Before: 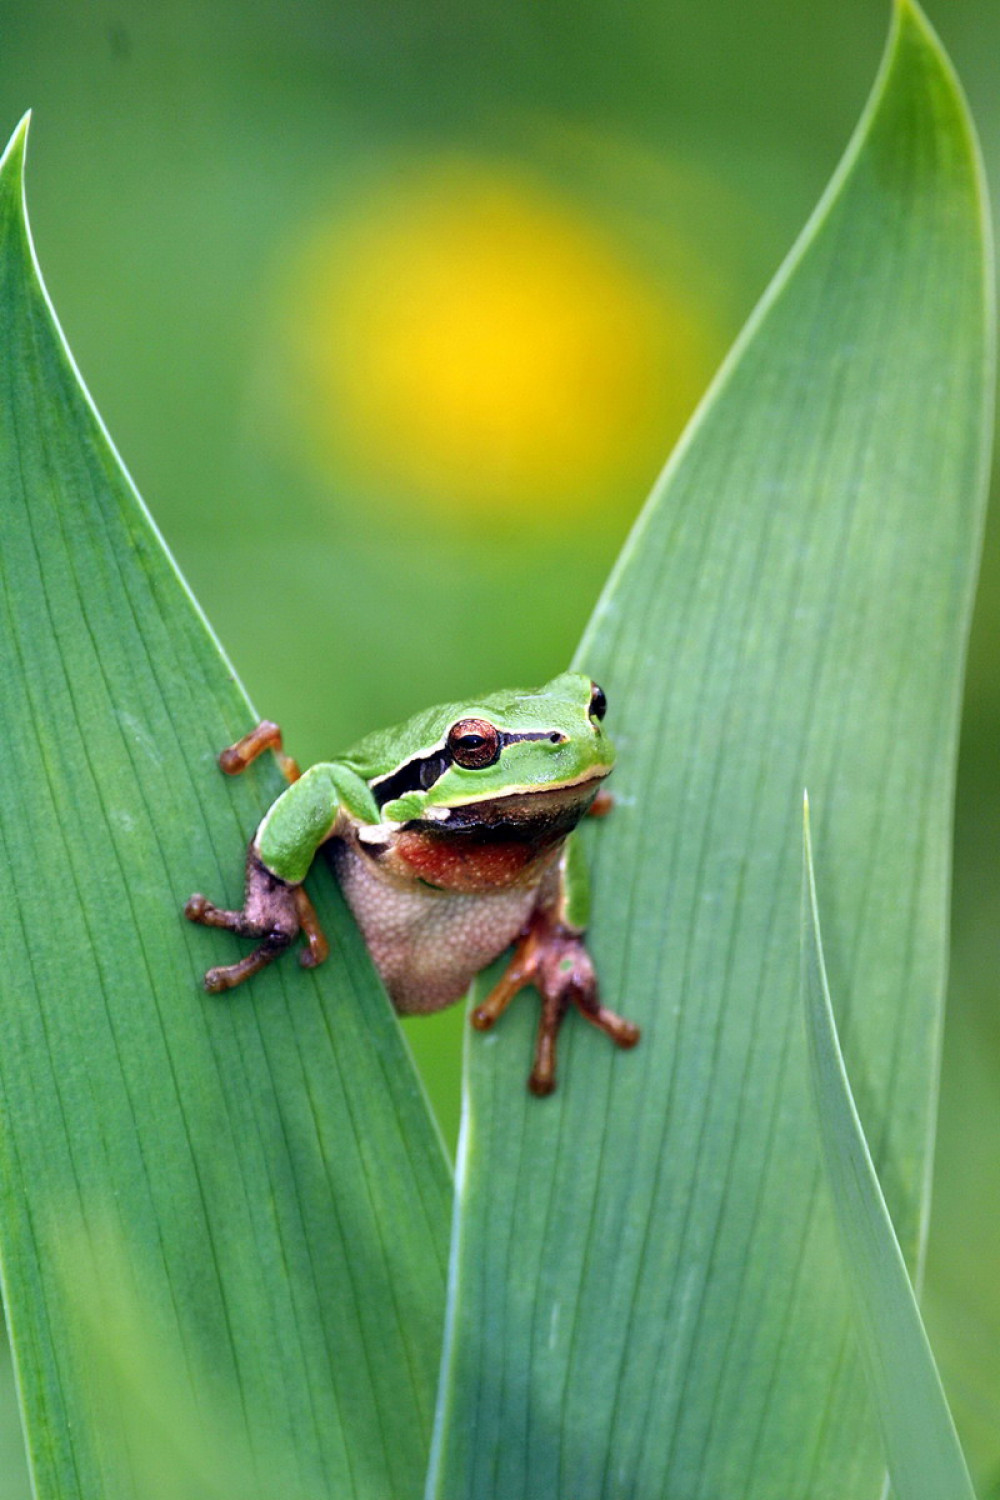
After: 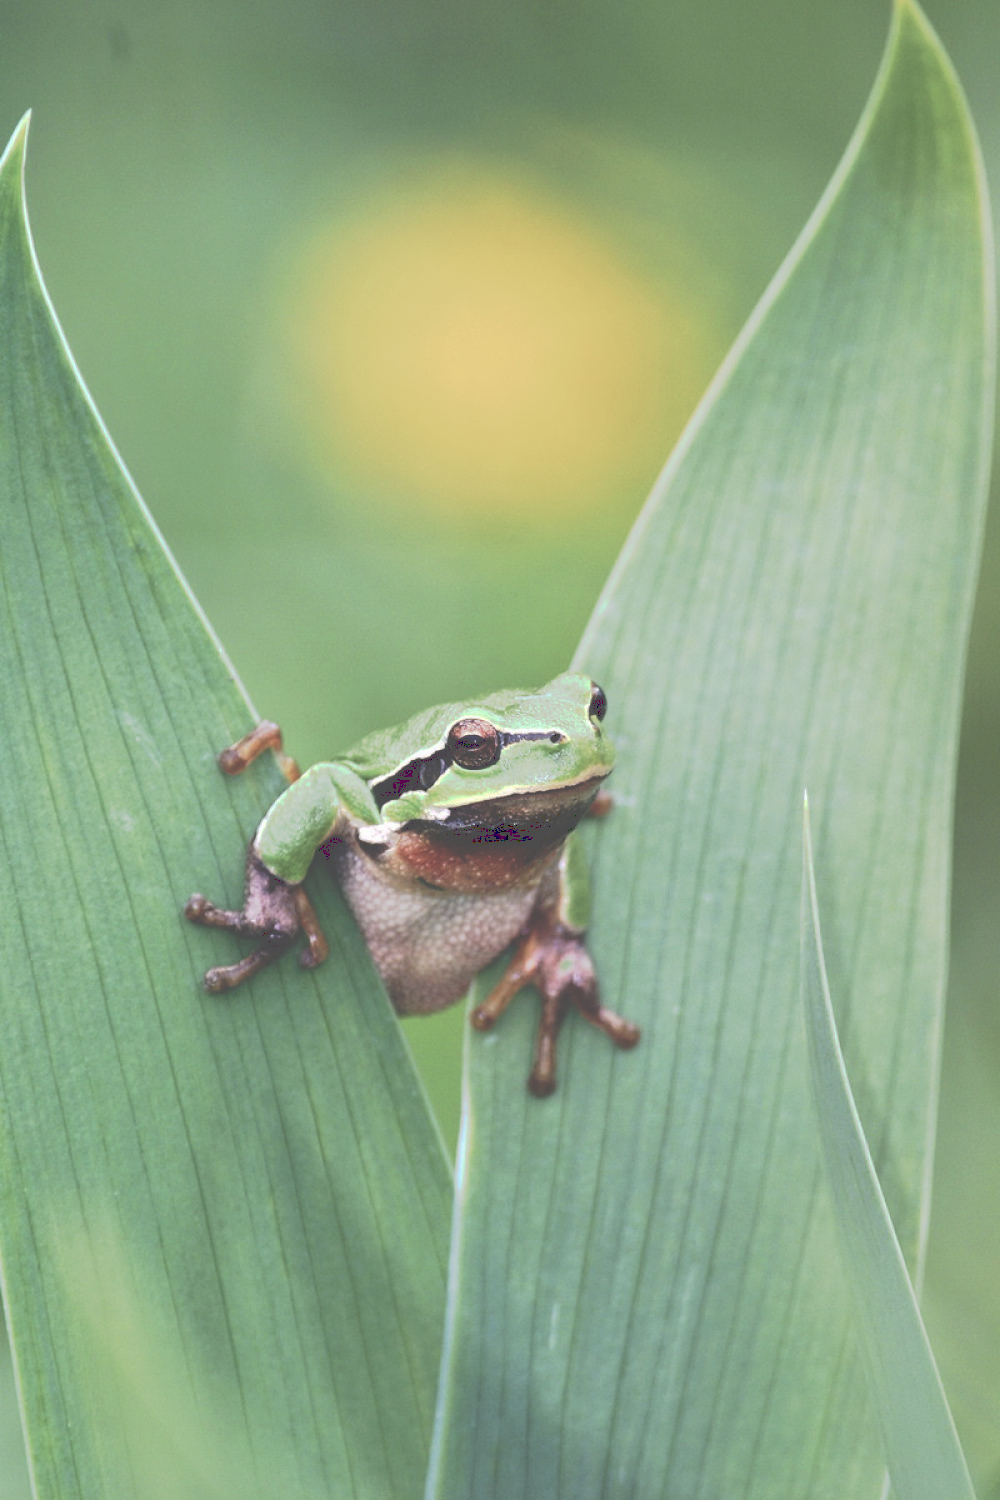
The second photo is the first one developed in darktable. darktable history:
tone curve: curves: ch0 [(0, 0) (0.003, 0.313) (0.011, 0.317) (0.025, 0.317) (0.044, 0.322) (0.069, 0.327) (0.1, 0.335) (0.136, 0.347) (0.177, 0.364) (0.224, 0.384) (0.277, 0.421) (0.335, 0.459) (0.399, 0.501) (0.468, 0.554) (0.543, 0.611) (0.623, 0.679) (0.709, 0.751) (0.801, 0.804) (0.898, 0.844) (1, 1)], preserve colors none
contrast brightness saturation: contrast 0.1, saturation -0.3
